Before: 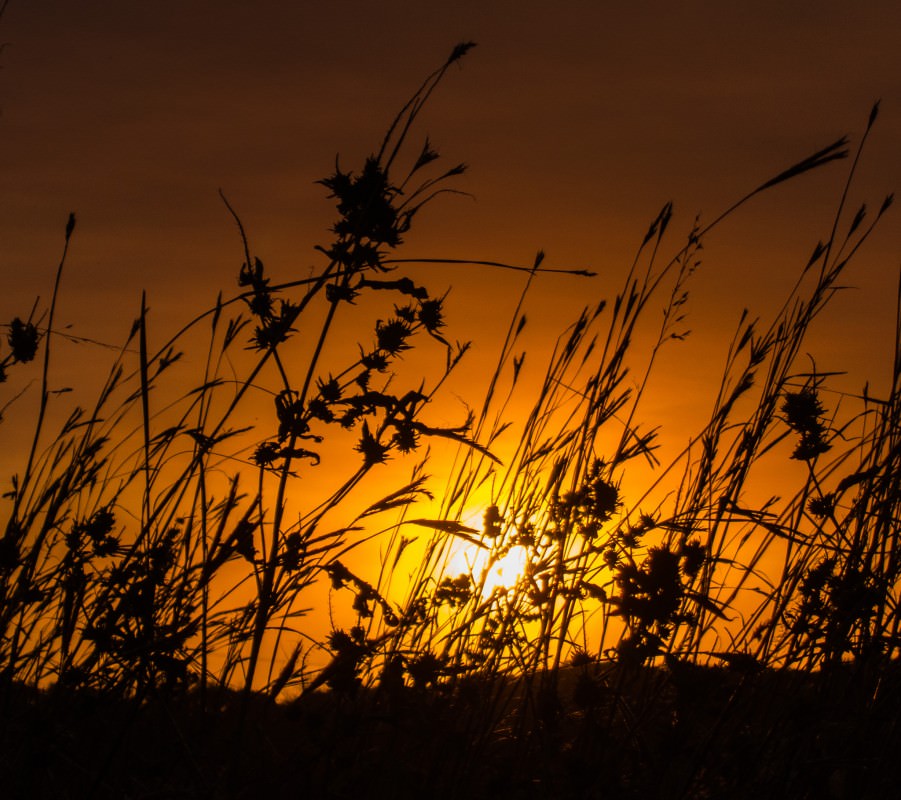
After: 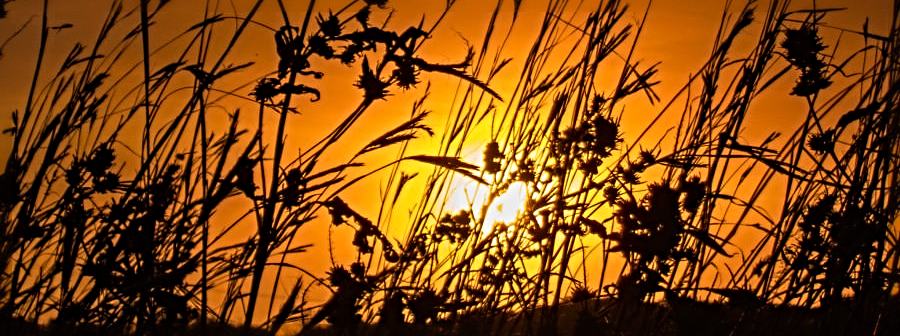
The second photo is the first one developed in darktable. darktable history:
crop: top 45.551%, bottom 12.262%
sharpen: radius 4.883
